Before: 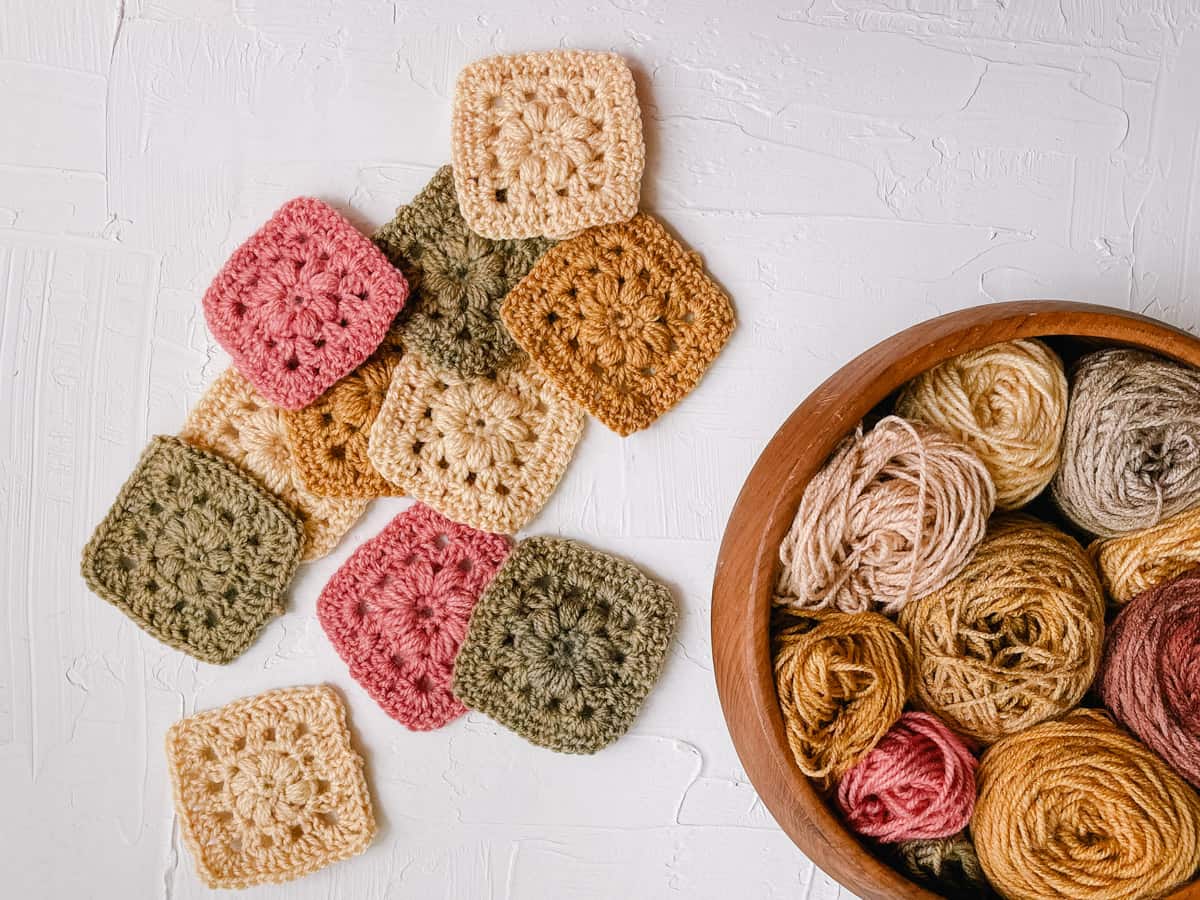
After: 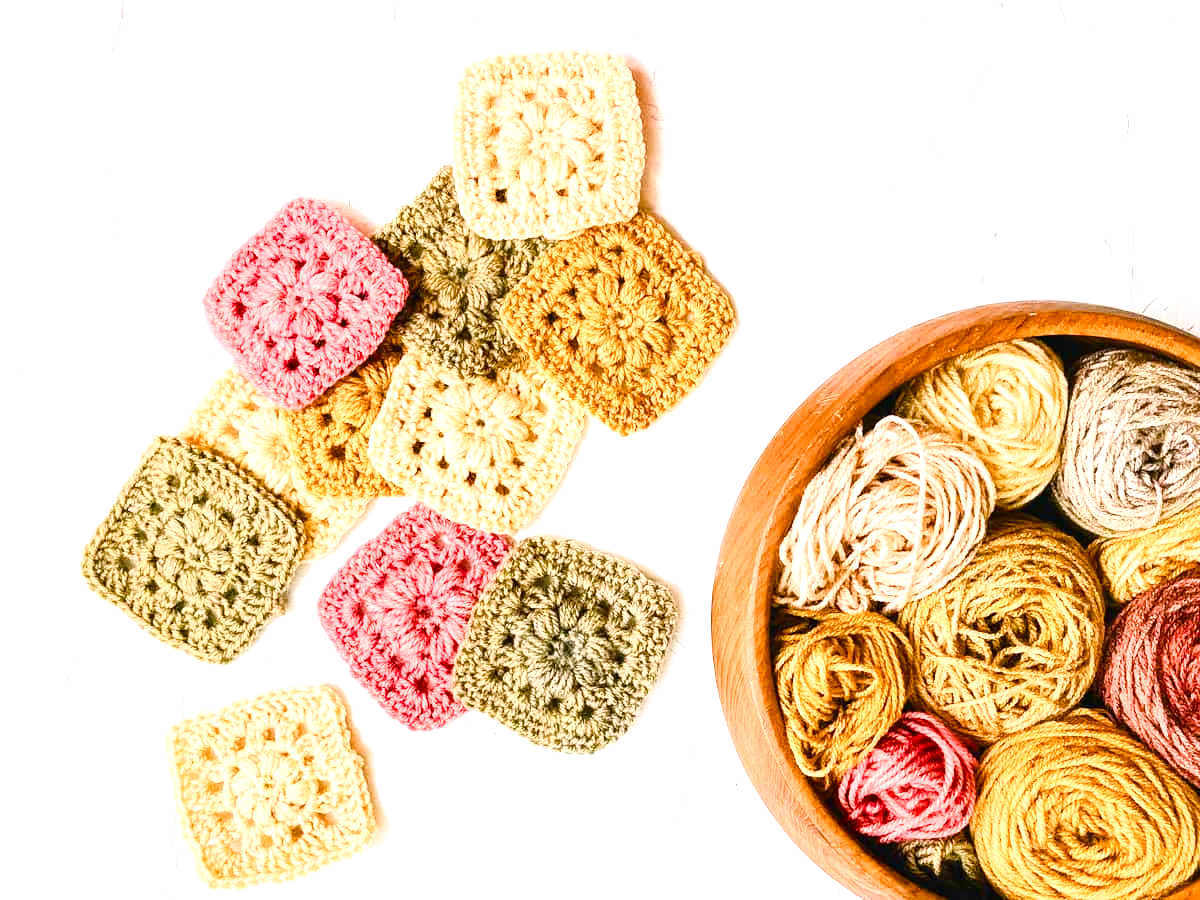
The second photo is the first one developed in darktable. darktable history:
exposure: exposure 1.264 EV, compensate highlight preservation false
color balance rgb: perceptual saturation grading › global saturation 24.112%, perceptual saturation grading › highlights -24.263%, perceptual saturation grading › mid-tones 24.1%, perceptual saturation grading › shadows 39.695%
contrast brightness saturation: contrast 0.238, brightness 0.086
